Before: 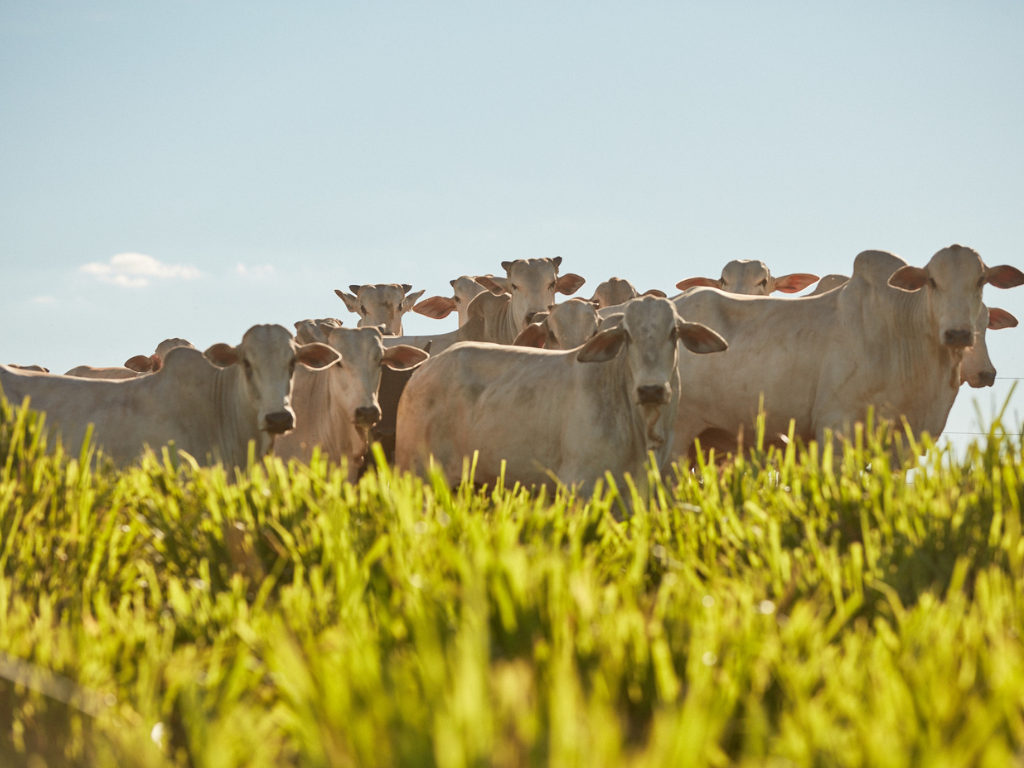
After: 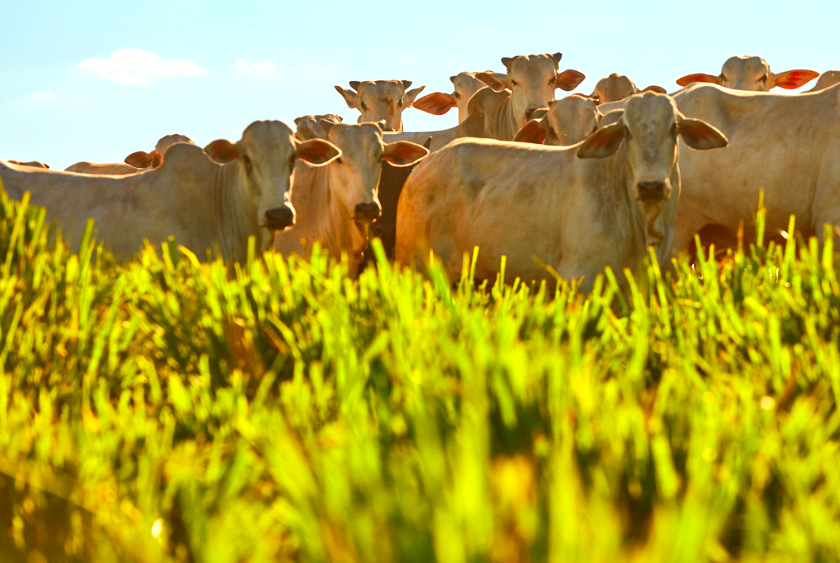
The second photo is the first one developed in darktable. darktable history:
crop: top 26.596%, right 17.953%
tone equalizer: -8 EV -0.403 EV, -7 EV -0.423 EV, -6 EV -0.325 EV, -5 EV -0.192 EV, -3 EV 0.198 EV, -2 EV 0.361 EV, -1 EV 0.415 EV, +0 EV 0.39 EV, edges refinement/feathering 500, mask exposure compensation -1.57 EV, preserve details no
color correction: highlights b* -0.048, saturation 2.2
